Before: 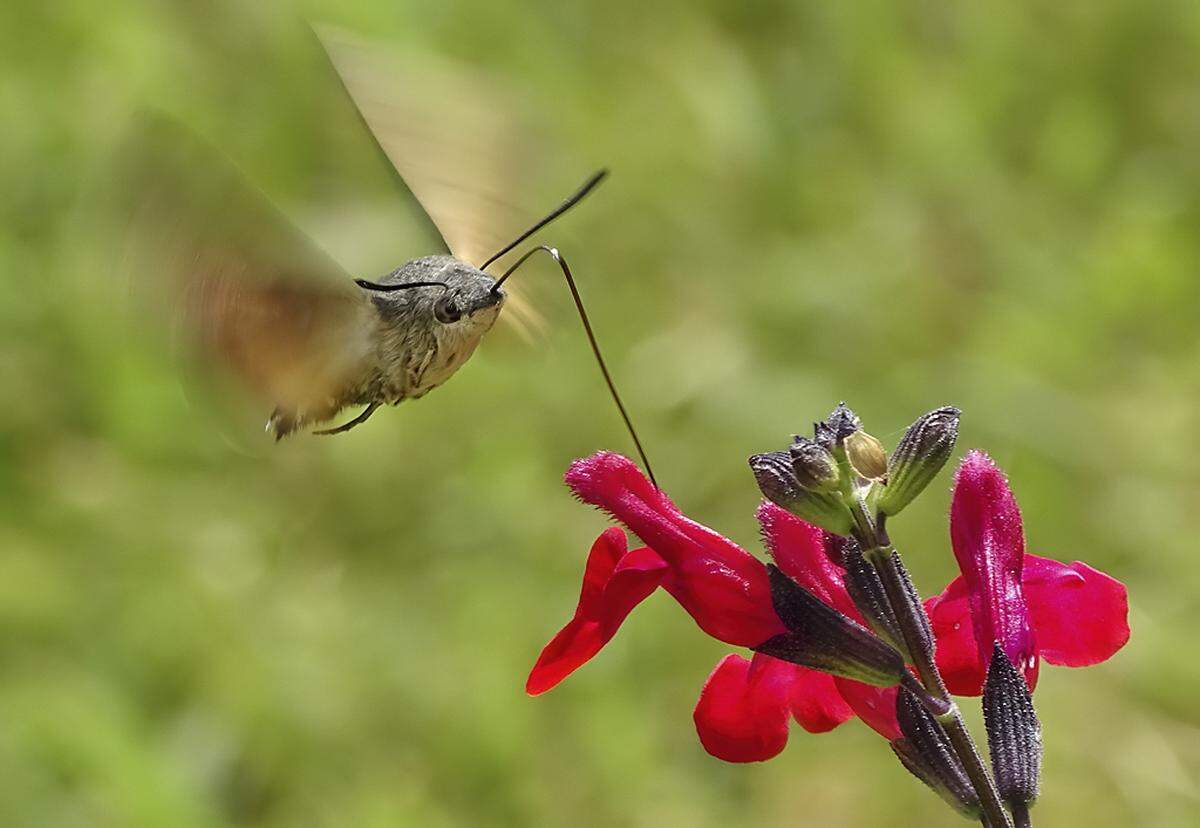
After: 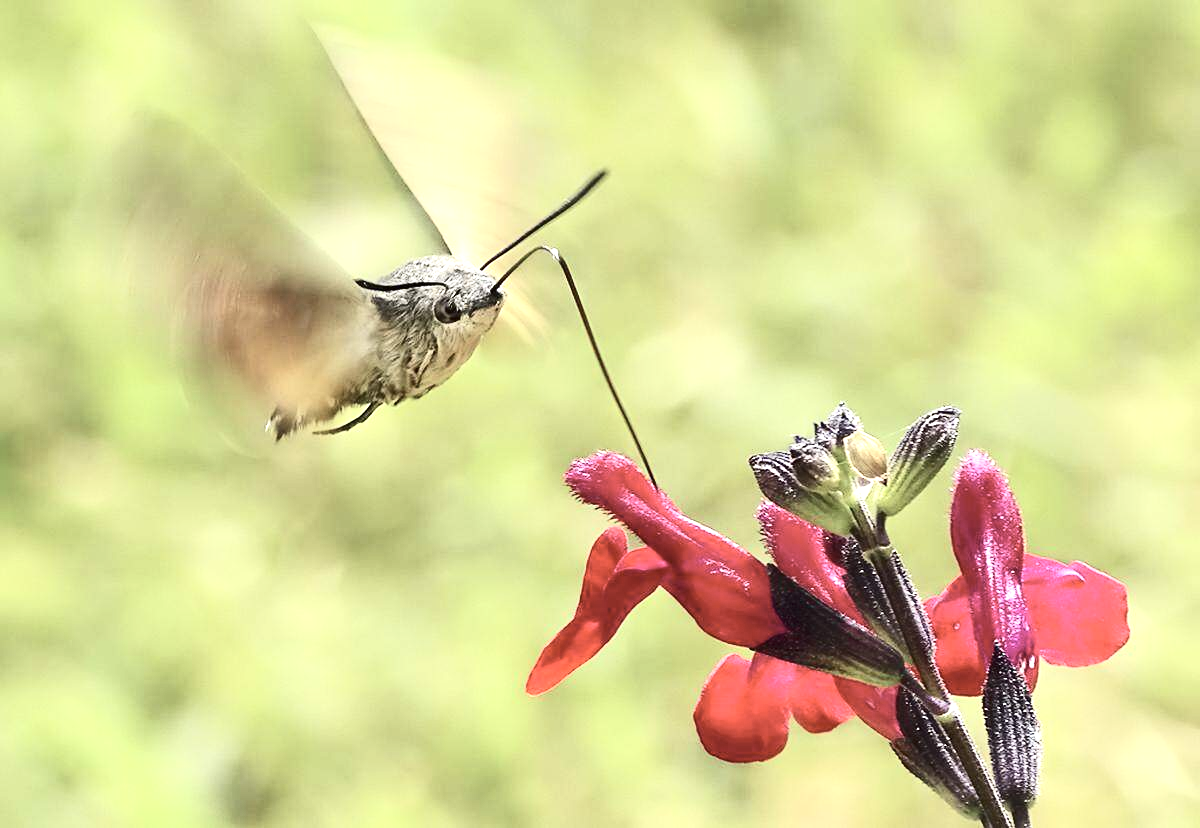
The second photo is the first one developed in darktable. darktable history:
exposure: black level correction 0, exposure 1.199 EV, compensate exposure bias true, compensate highlight preservation false
contrast brightness saturation: contrast 0.248, saturation -0.319
